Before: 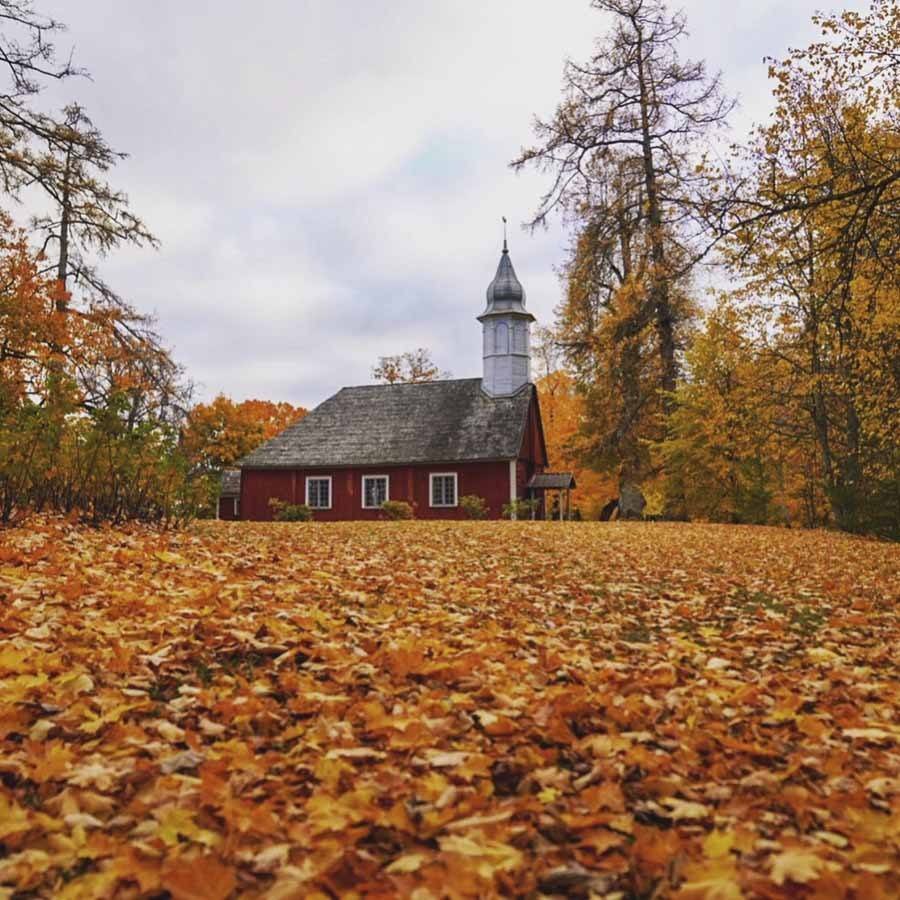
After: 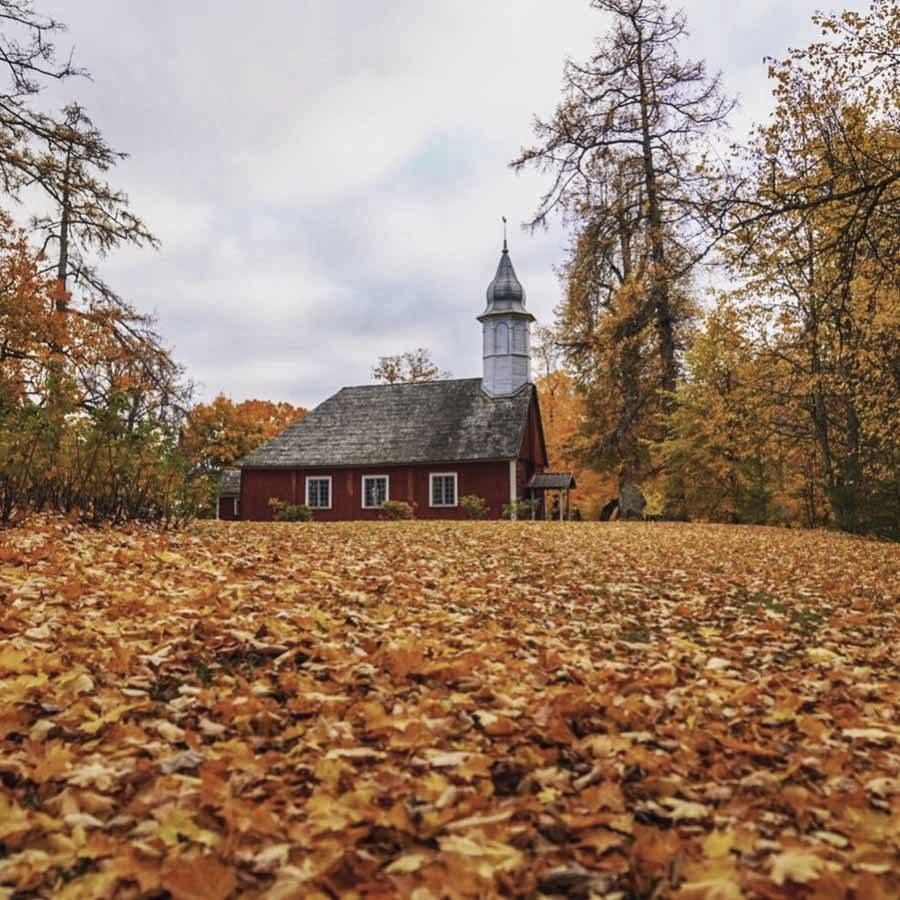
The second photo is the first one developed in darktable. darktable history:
contrast brightness saturation: saturation -0.17
local contrast: on, module defaults
